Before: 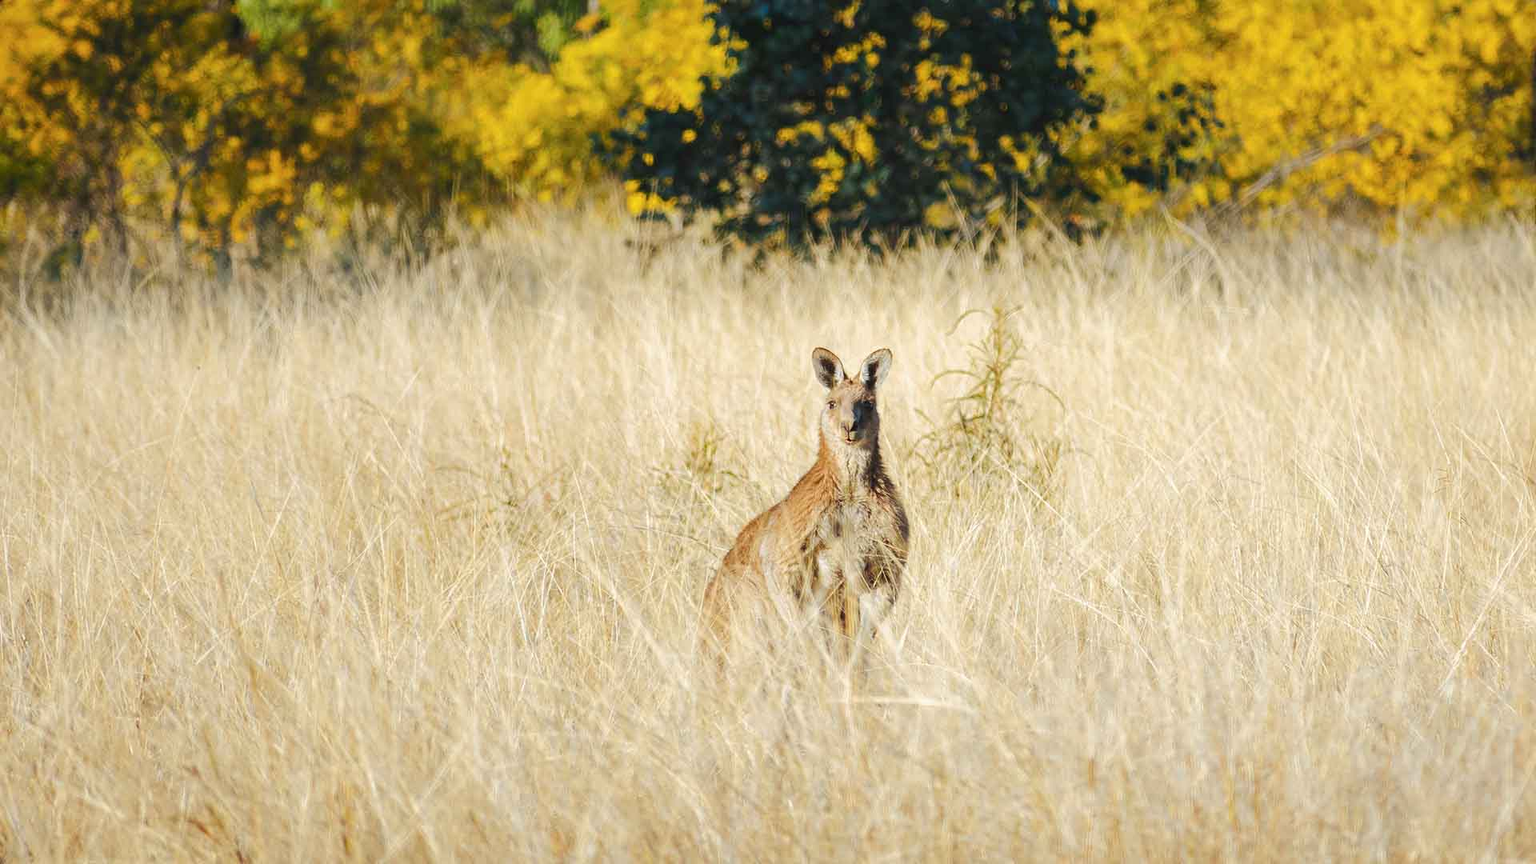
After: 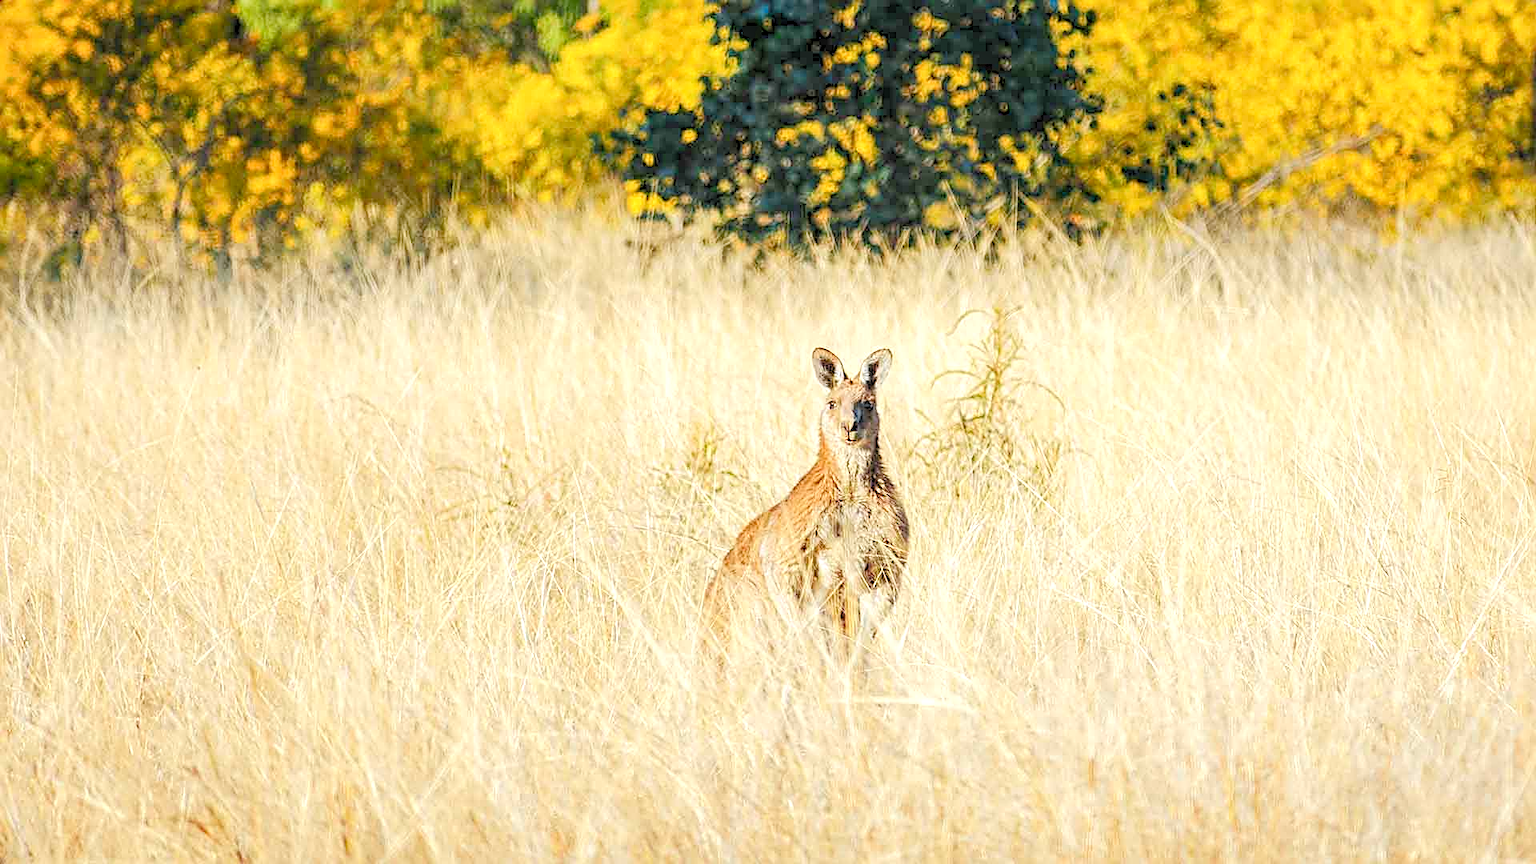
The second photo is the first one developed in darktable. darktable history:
local contrast: on, module defaults
levels: levels [0.072, 0.414, 0.976]
sharpen: radius 2.584, amount 0.688
exposure: black level correction 0.001, exposure 0.191 EV, compensate highlight preservation false
